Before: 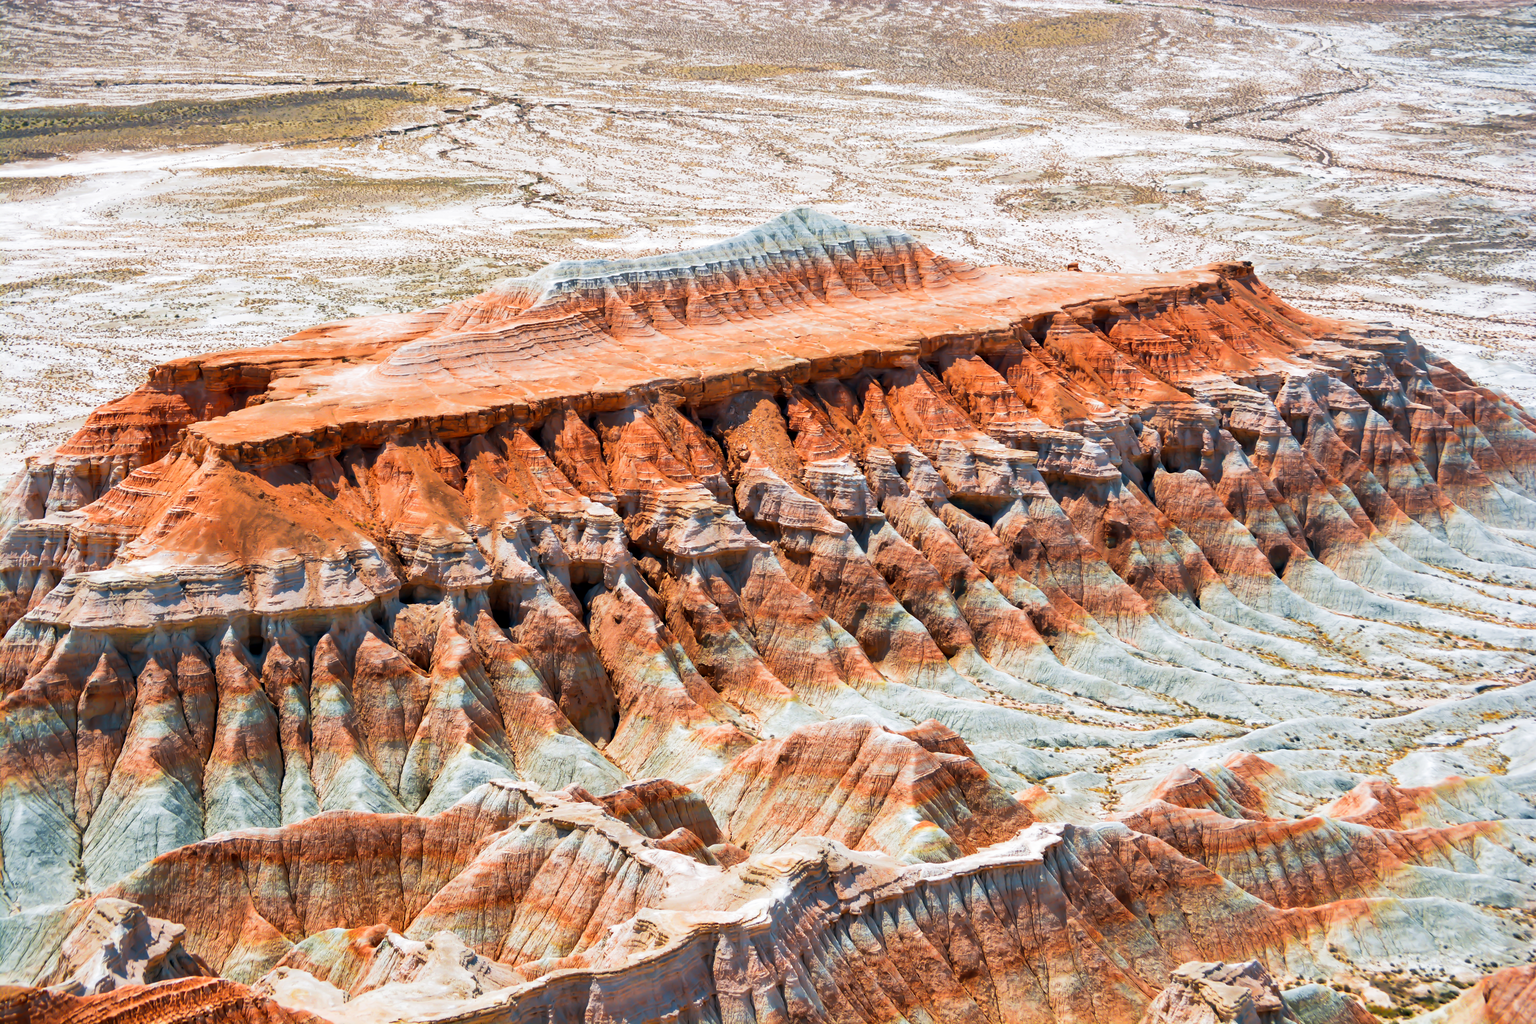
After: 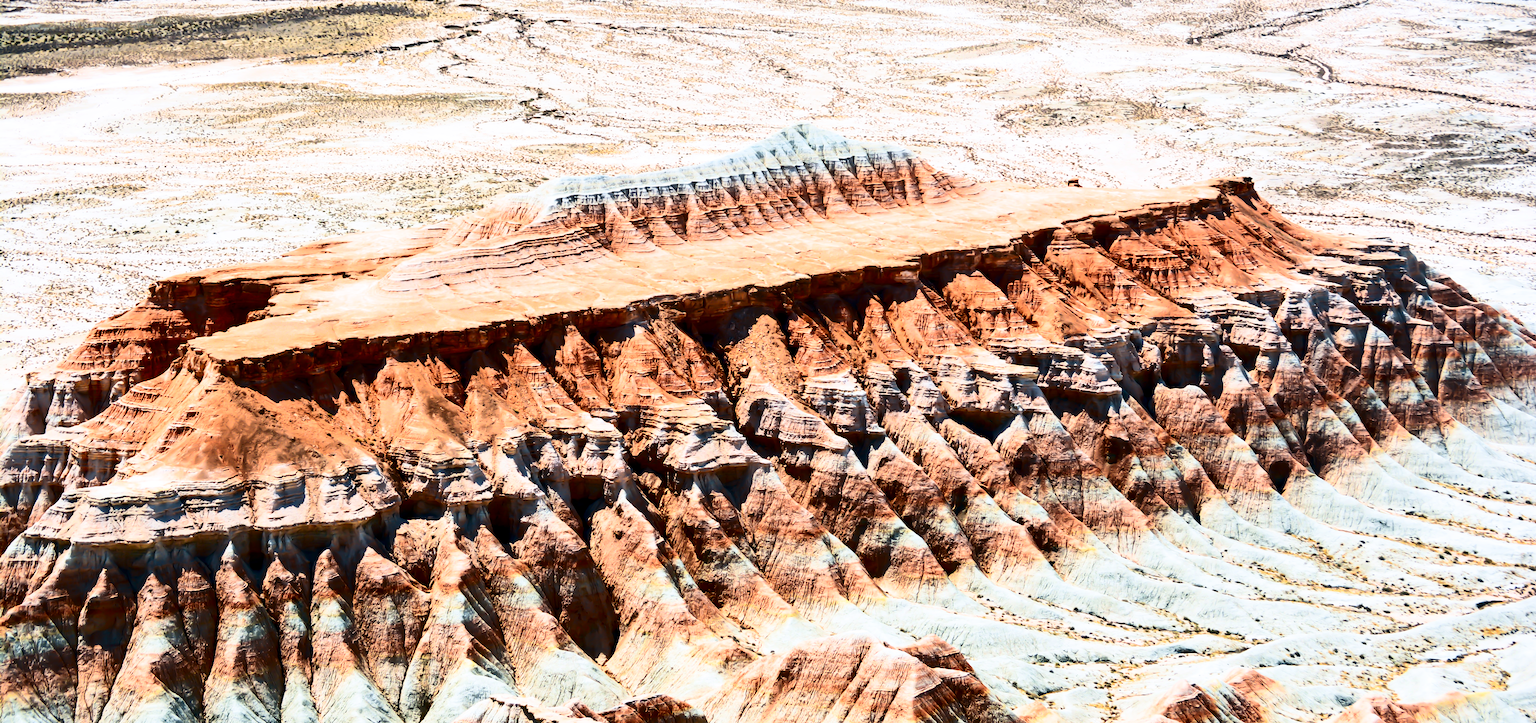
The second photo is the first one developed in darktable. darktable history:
crop and rotate: top 8.293%, bottom 20.996%
contrast brightness saturation: contrast 0.5, saturation -0.1
